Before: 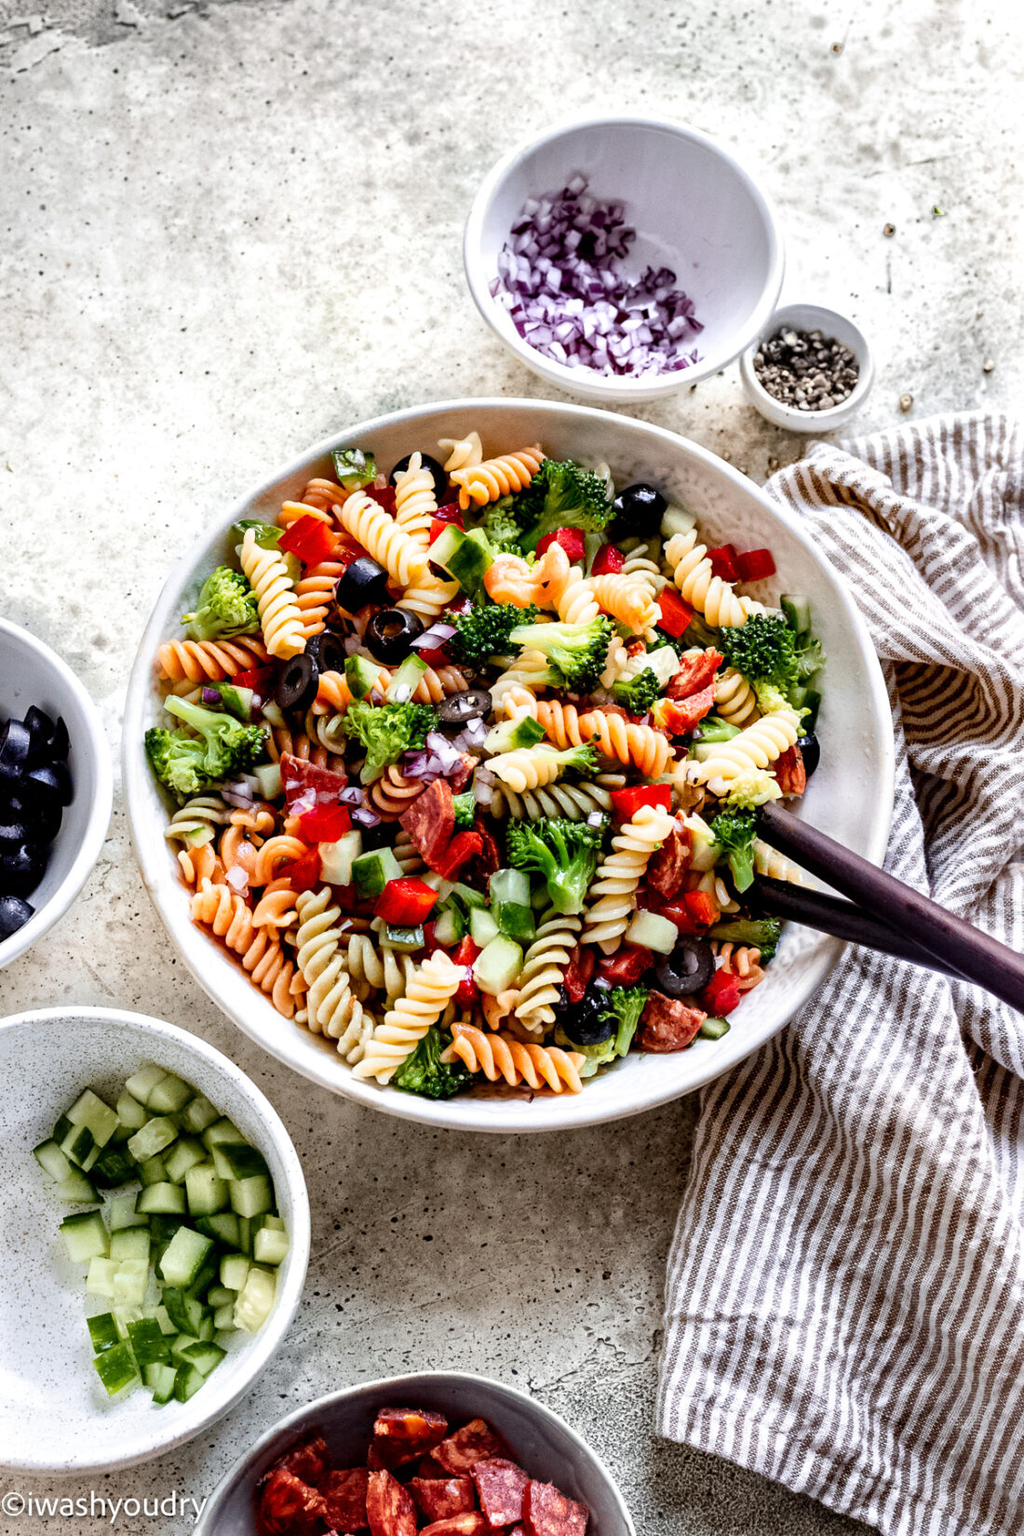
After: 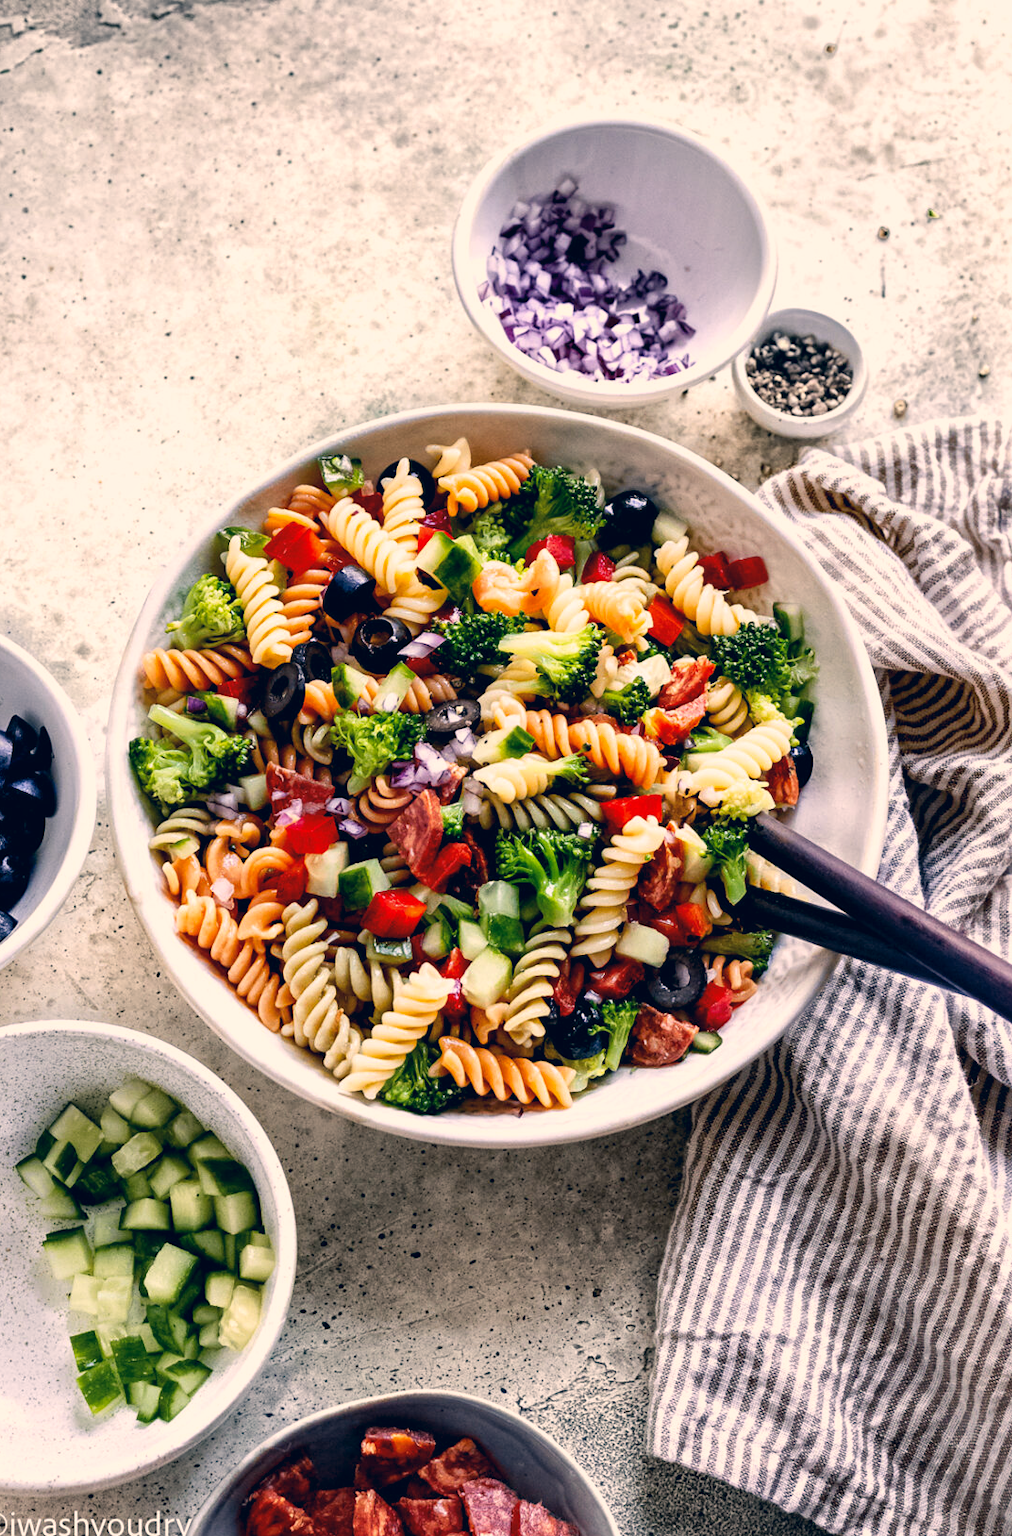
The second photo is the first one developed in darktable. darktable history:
crop and rotate: left 1.774%, right 0.633%, bottom 1.28%
tone equalizer: -7 EV 0.18 EV, -6 EV 0.12 EV, -5 EV 0.08 EV, -4 EV 0.04 EV, -2 EV -0.02 EV, -1 EV -0.04 EV, +0 EV -0.06 EV, luminance estimator HSV value / RGB max
white balance: red 0.988, blue 1.017
color correction: highlights a* 10.32, highlights b* 14.66, shadows a* -9.59, shadows b* -15.02
